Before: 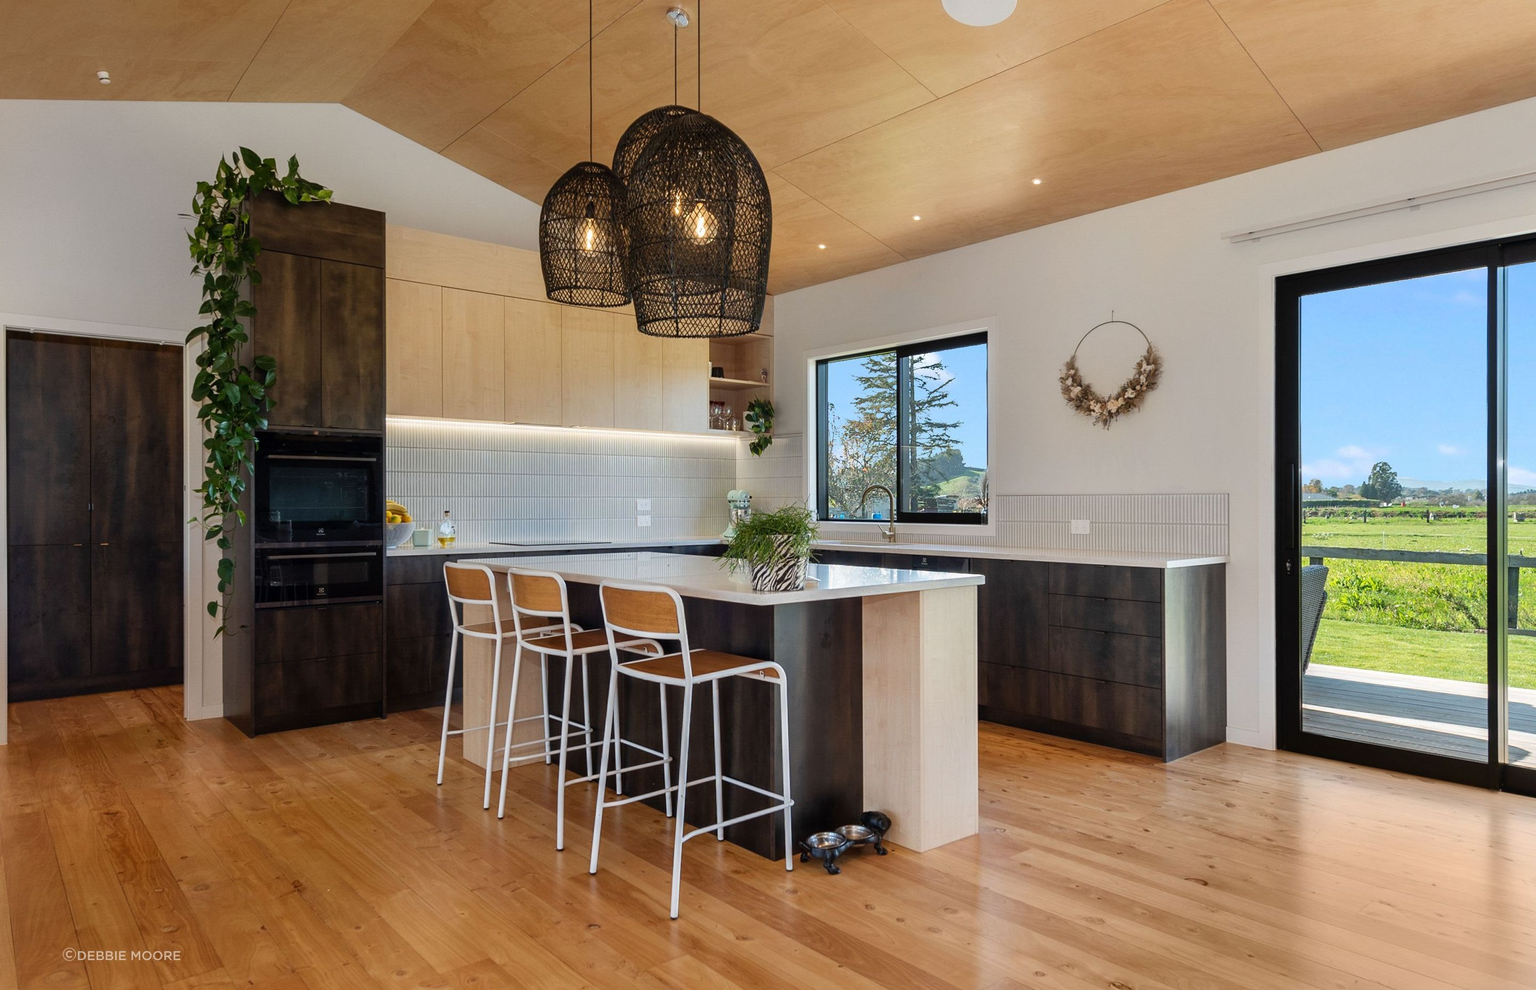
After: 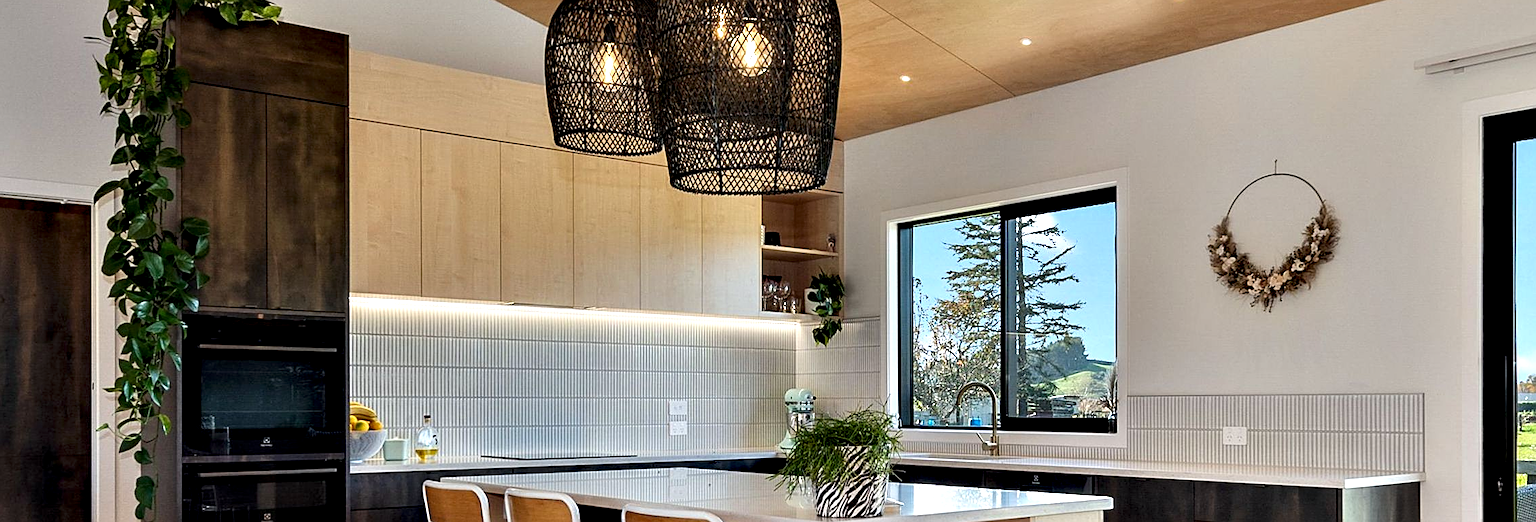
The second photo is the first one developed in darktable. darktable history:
contrast equalizer: octaves 7, y [[0.6 ×6], [0.55 ×6], [0 ×6], [0 ×6], [0 ×6]]
sharpen: on, module defaults
crop: left 7.296%, top 18.725%, right 14.265%, bottom 39.895%
